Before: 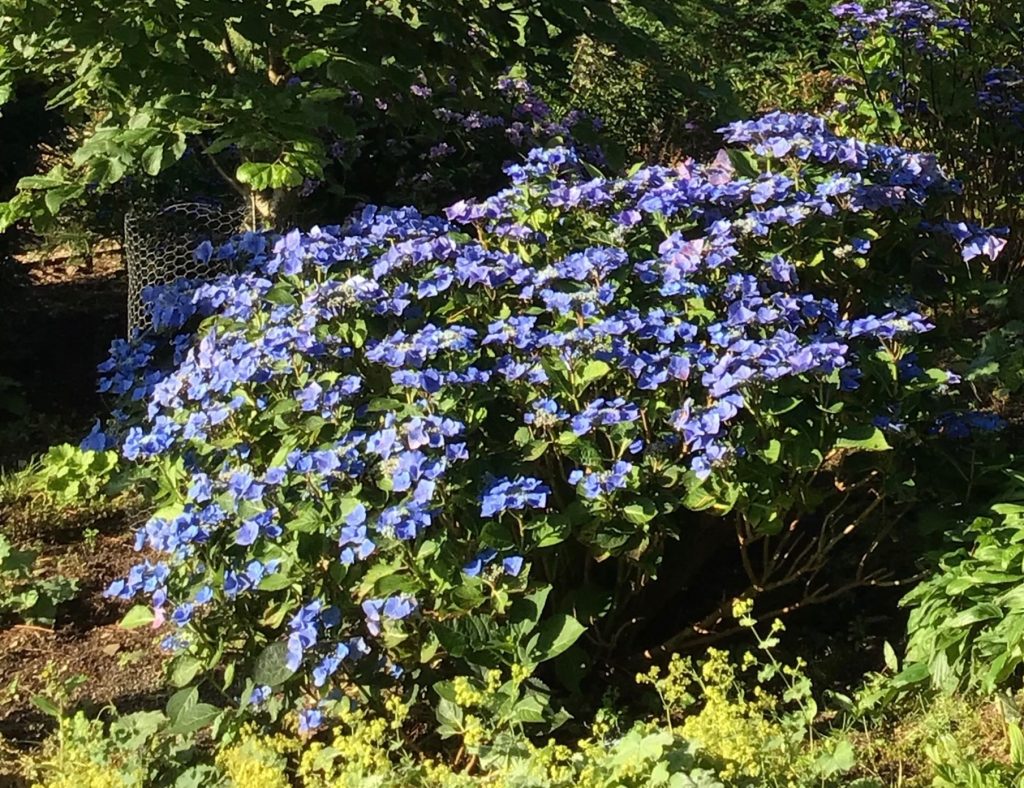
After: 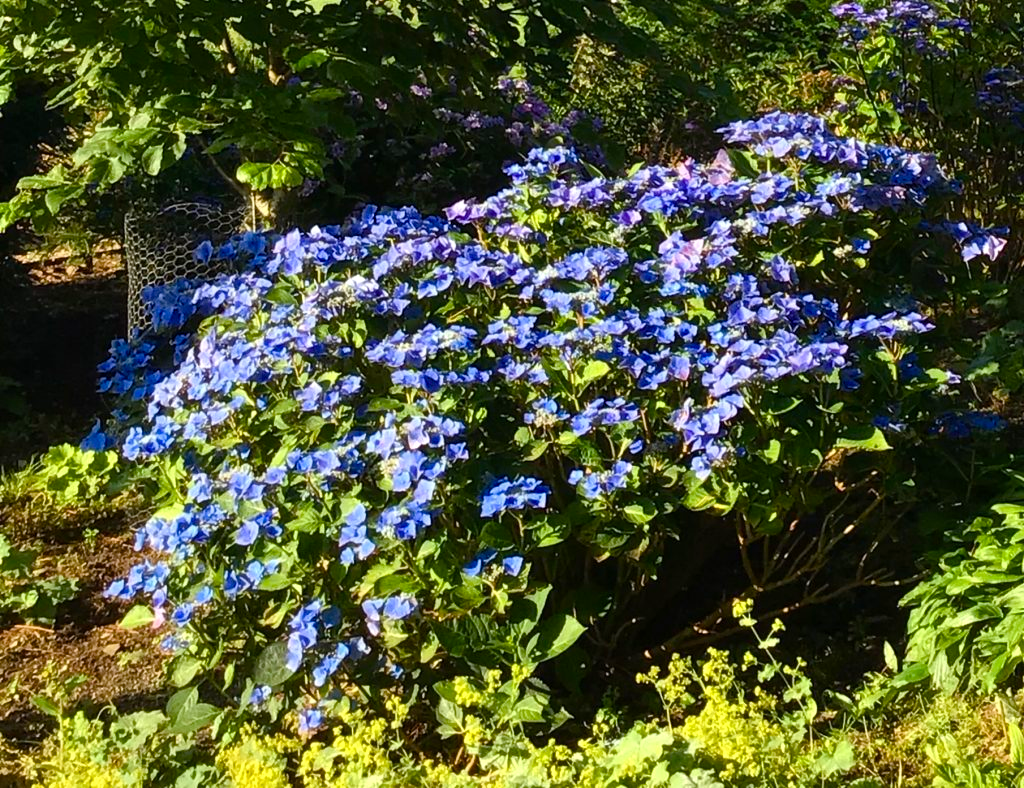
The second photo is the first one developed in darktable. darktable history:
color zones: curves: ch0 [(0, 0.5) (0.143, 0.5) (0.286, 0.5) (0.429, 0.5) (0.571, 0.5) (0.714, 0.476) (0.857, 0.5) (1, 0.5)]; ch2 [(0, 0.5) (0.143, 0.5) (0.286, 0.5) (0.429, 0.5) (0.571, 0.5) (0.714, 0.487) (0.857, 0.5) (1, 0.5)], mix 26.89%
color correction: highlights a* -0.259, highlights b* -0.104
color balance rgb: highlights gain › luminance 14.536%, linear chroma grading › shadows -10.037%, linear chroma grading › global chroma 20.144%, perceptual saturation grading › global saturation 20%, perceptual saturation grading › highlights -25.89%, perceptual saturation grading › shadows 25.816%
